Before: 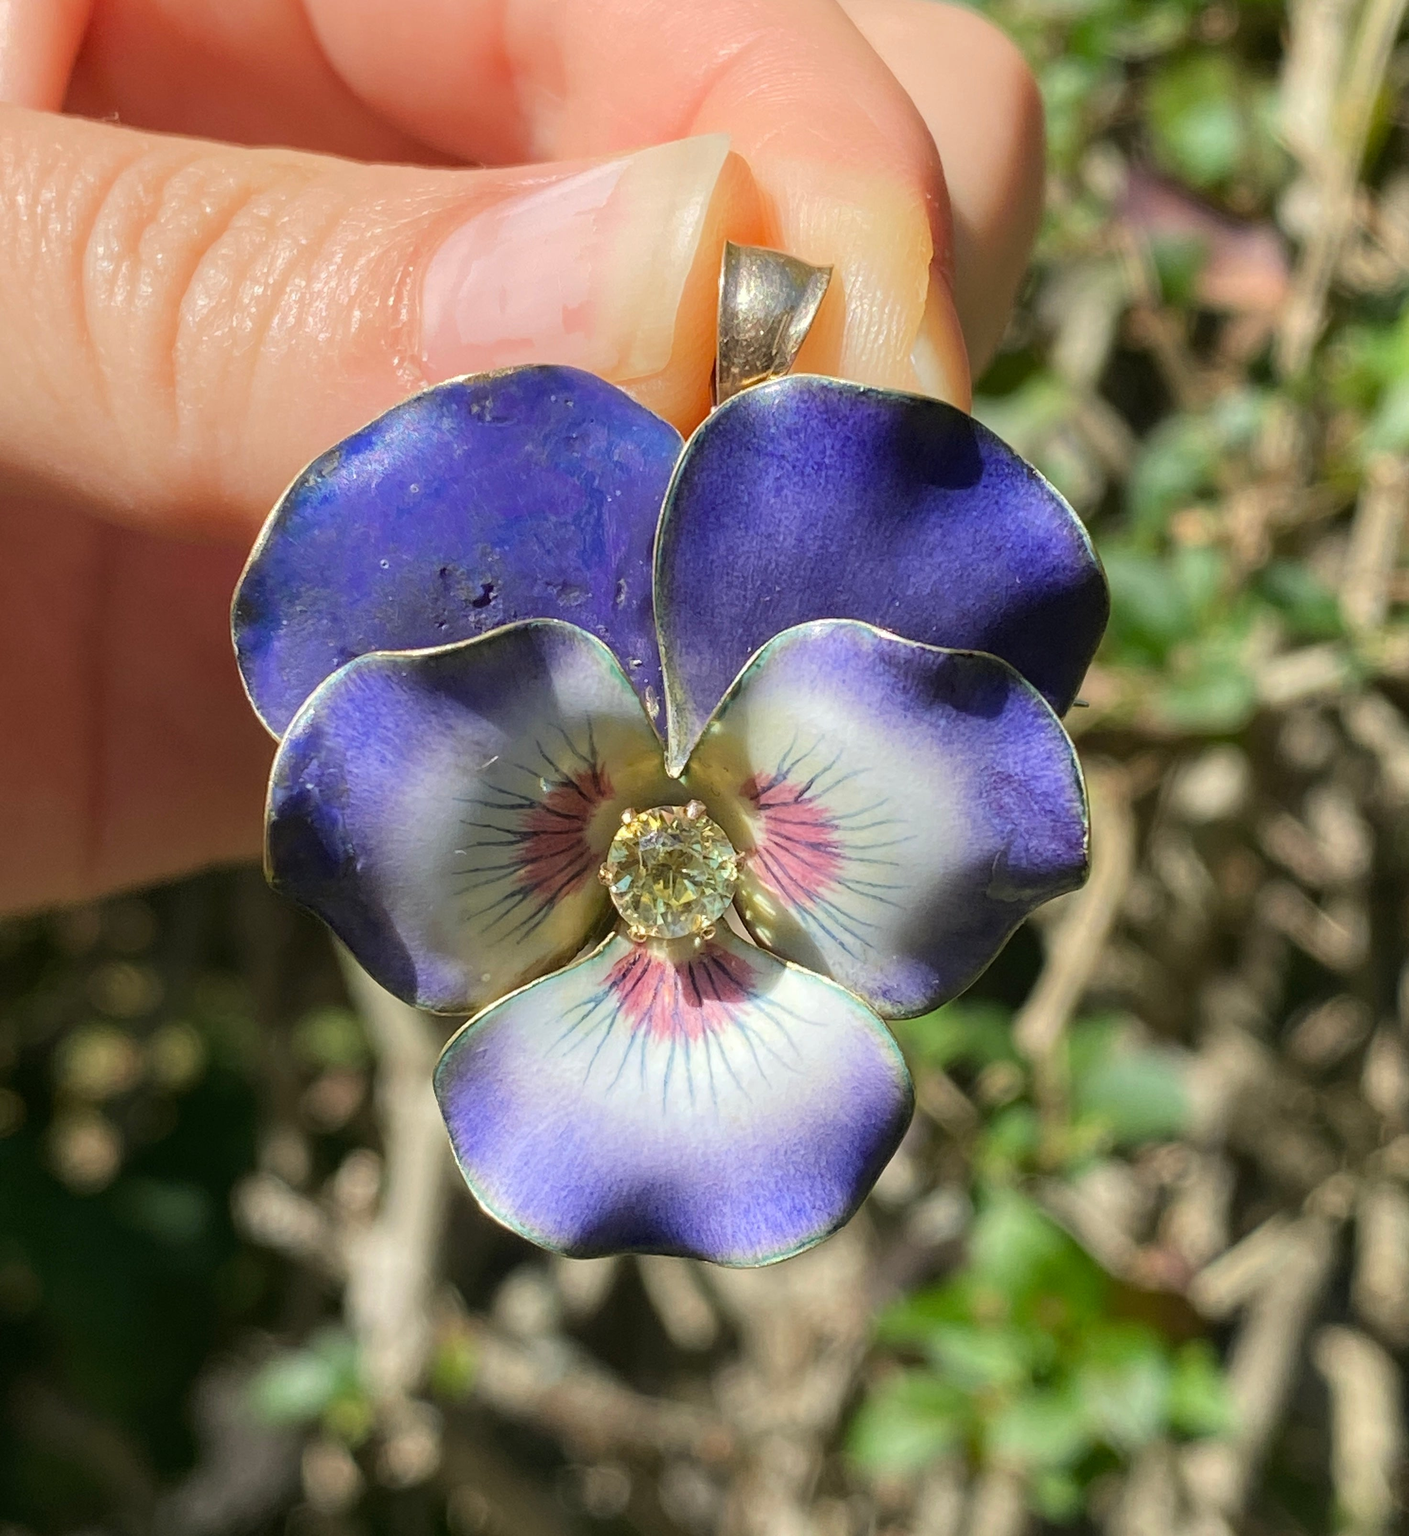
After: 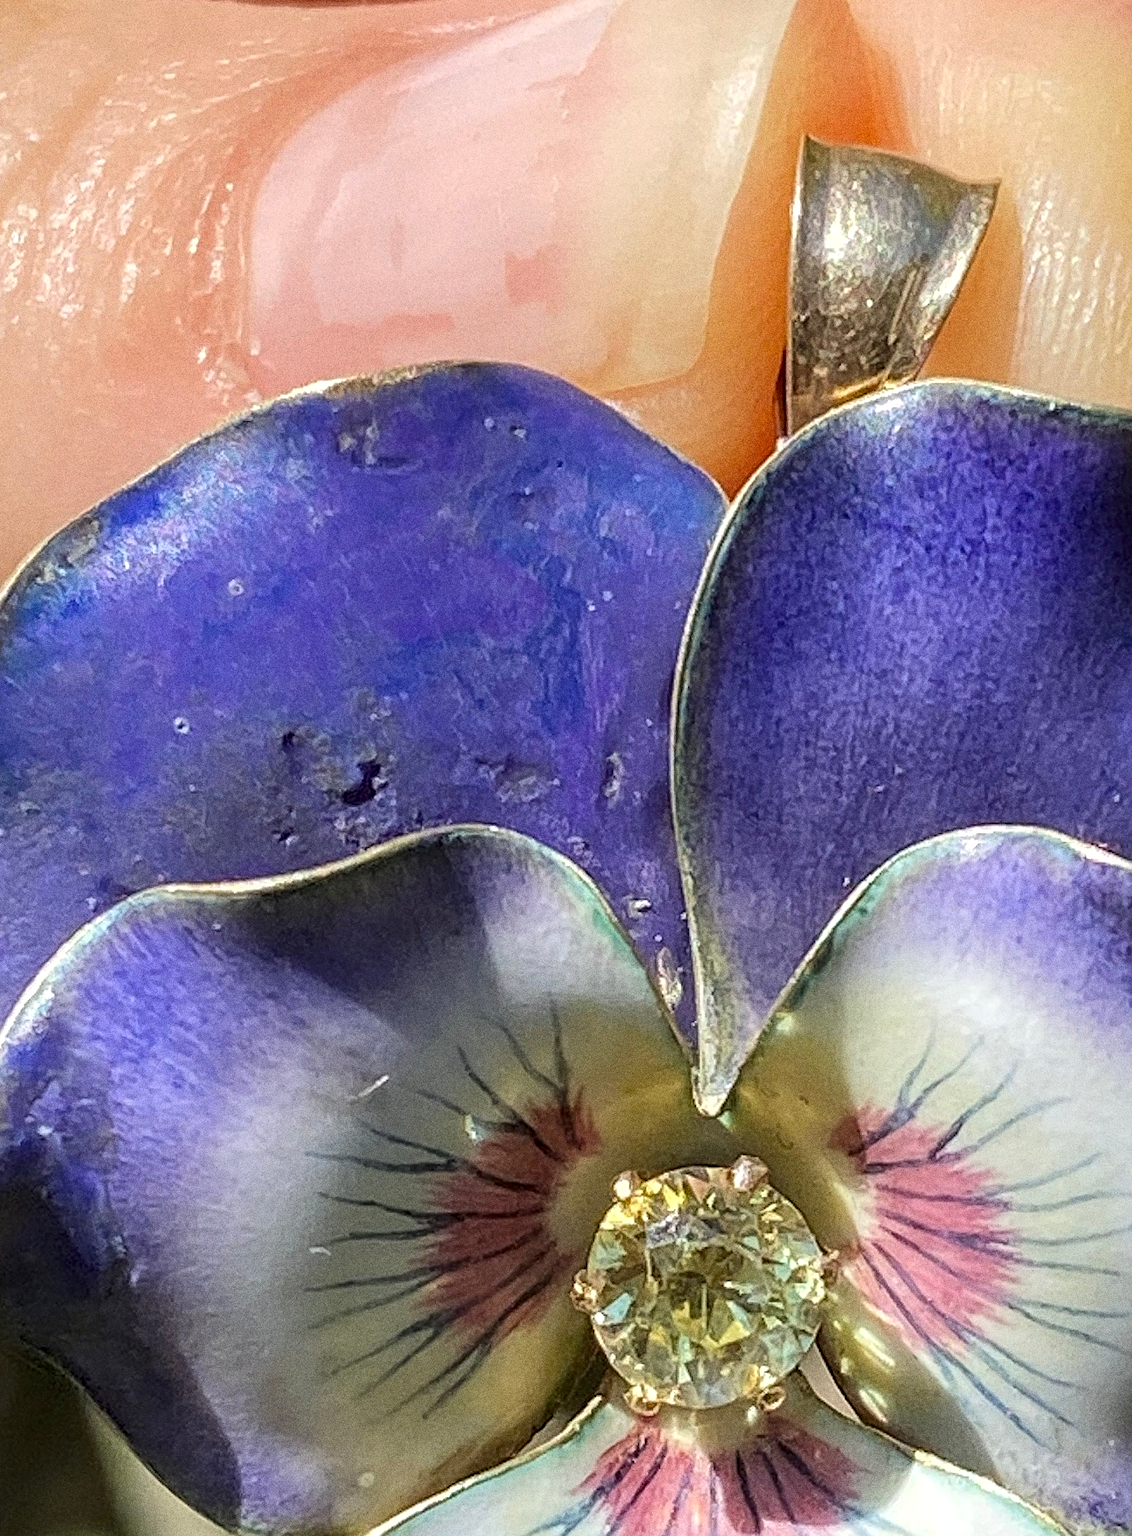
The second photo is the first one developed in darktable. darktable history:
sharpen: on, module defaults
local contrast: detail 130%
crop: left 20.248%, top 10.86%, right 35.675%, bottom 34.321%
grain: coarseness 0.09 ISO, strength 40%
